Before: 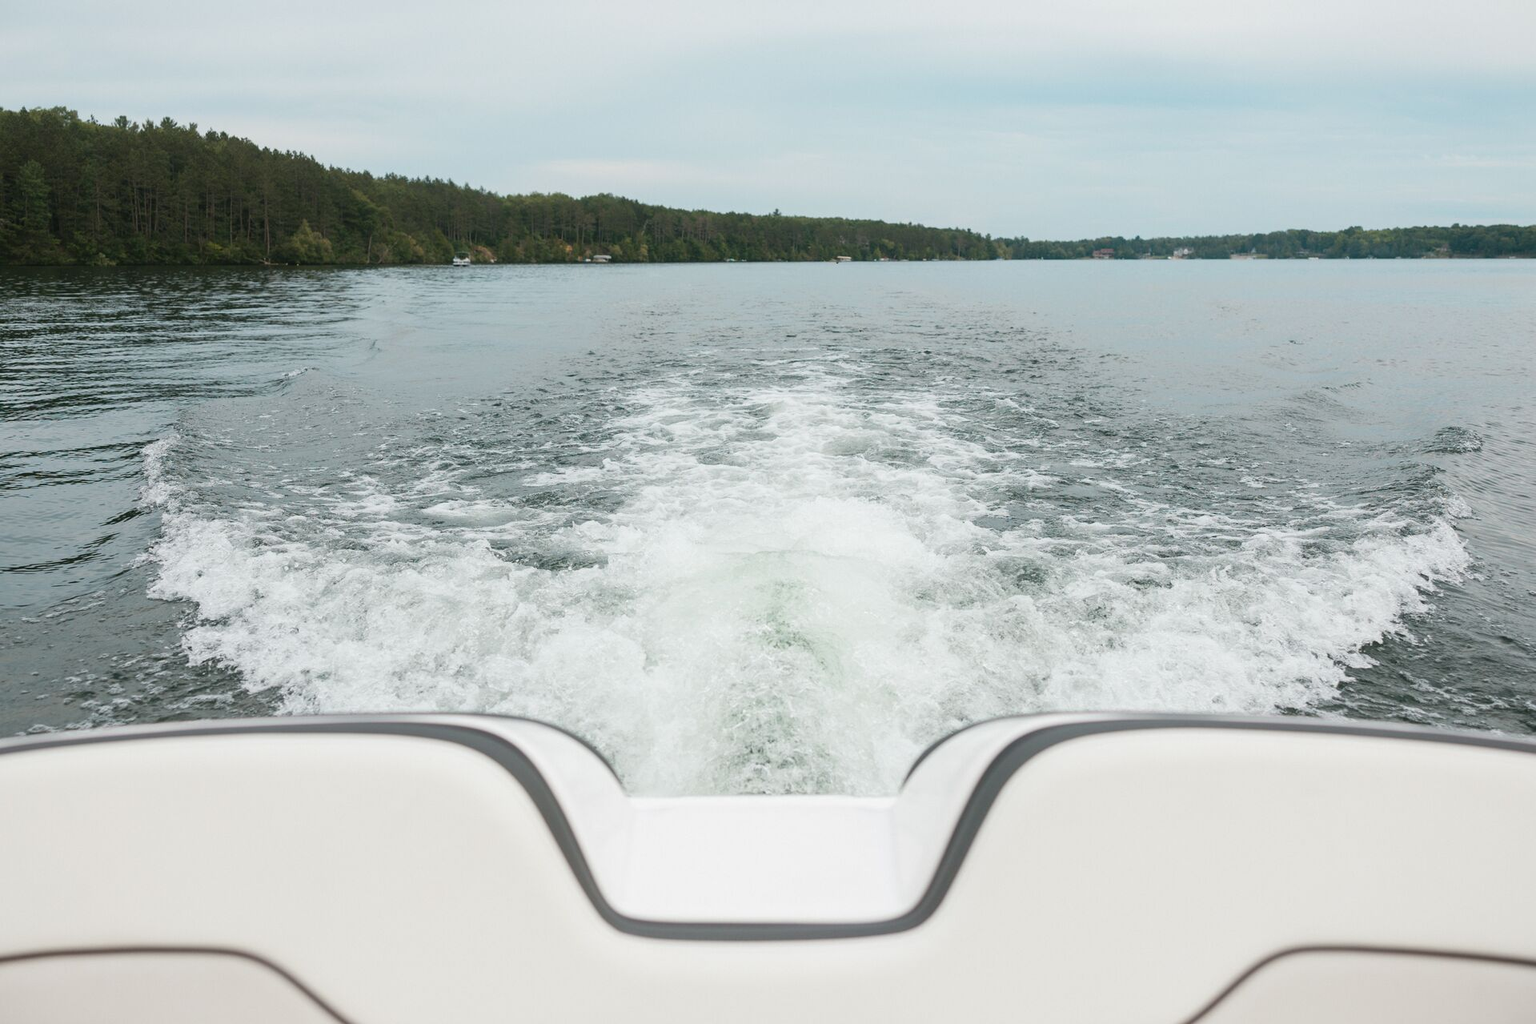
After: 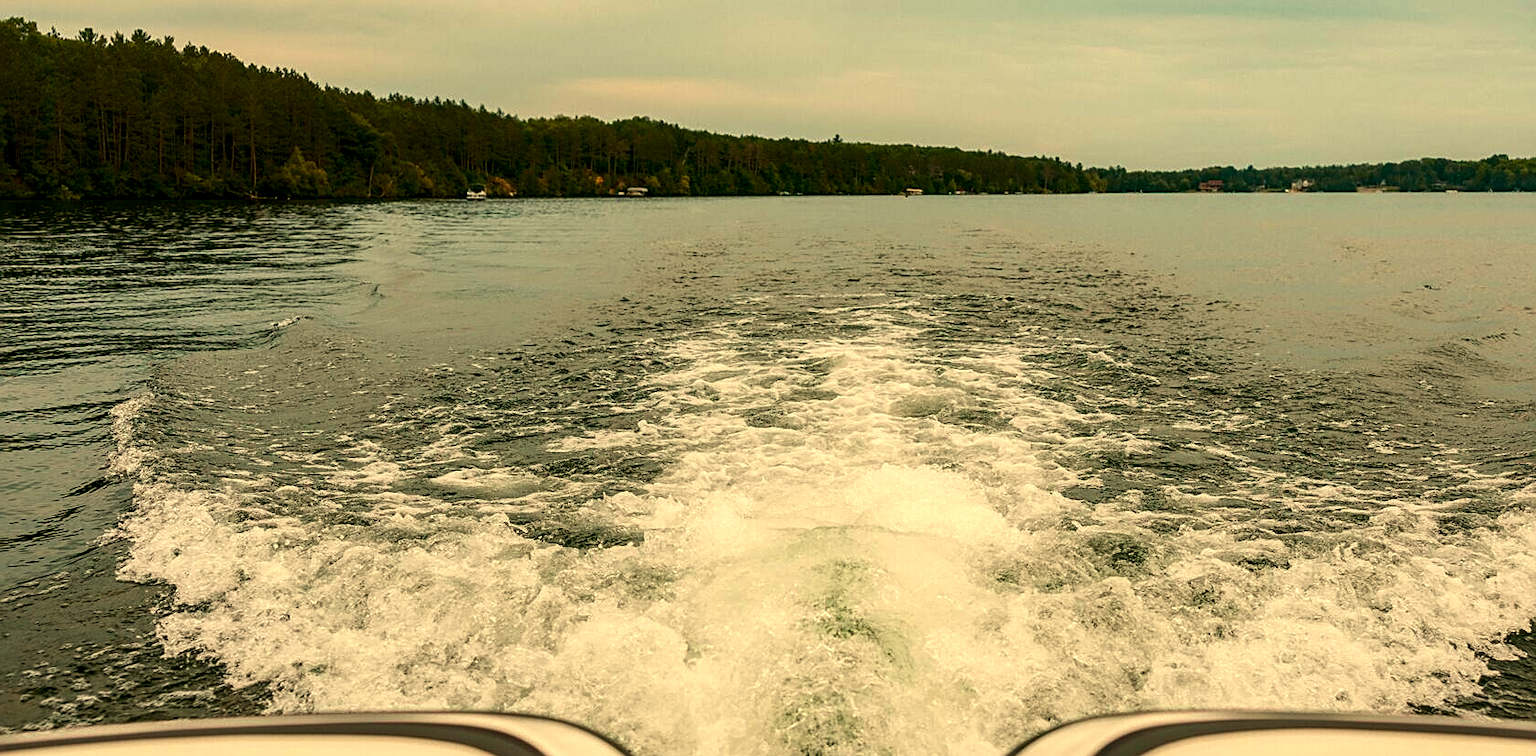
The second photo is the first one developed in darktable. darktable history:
white balance: red 1.123, blue 0.83
contrast brightness saturation: brightness -0.25, saturation 0.2
local contrast: detail 150%
sharpen: on, module defaults
crop: left 3.015%, top 8.969%, right 9.647%, bottom 26.457%
color correction: saturation 1.32
